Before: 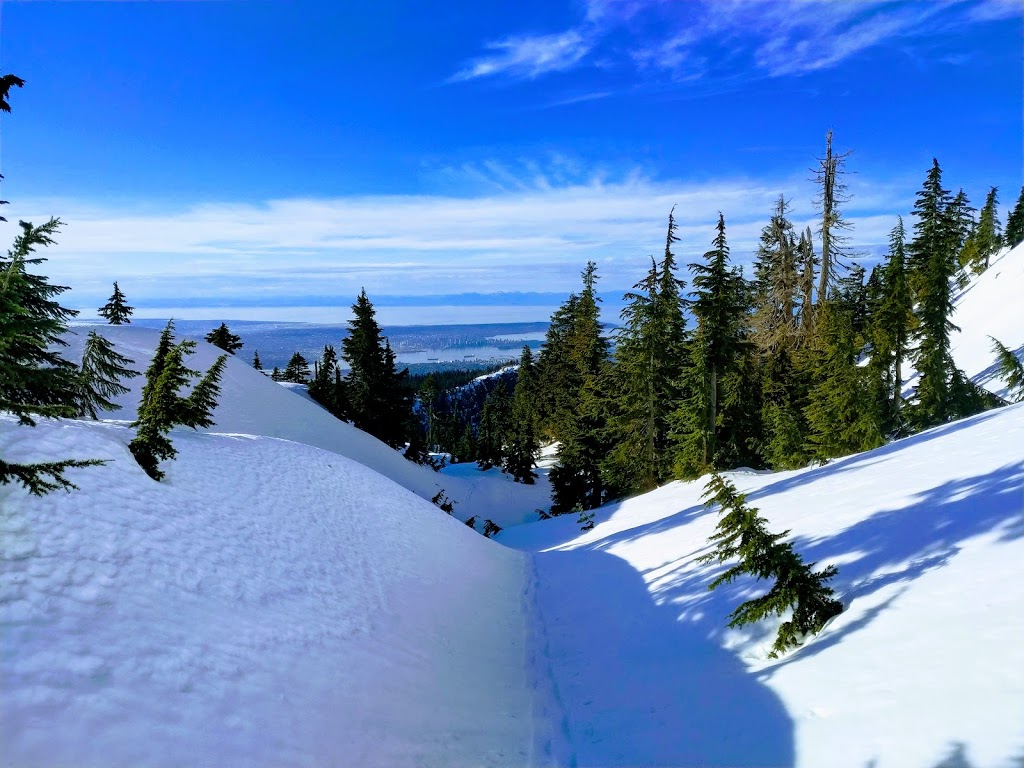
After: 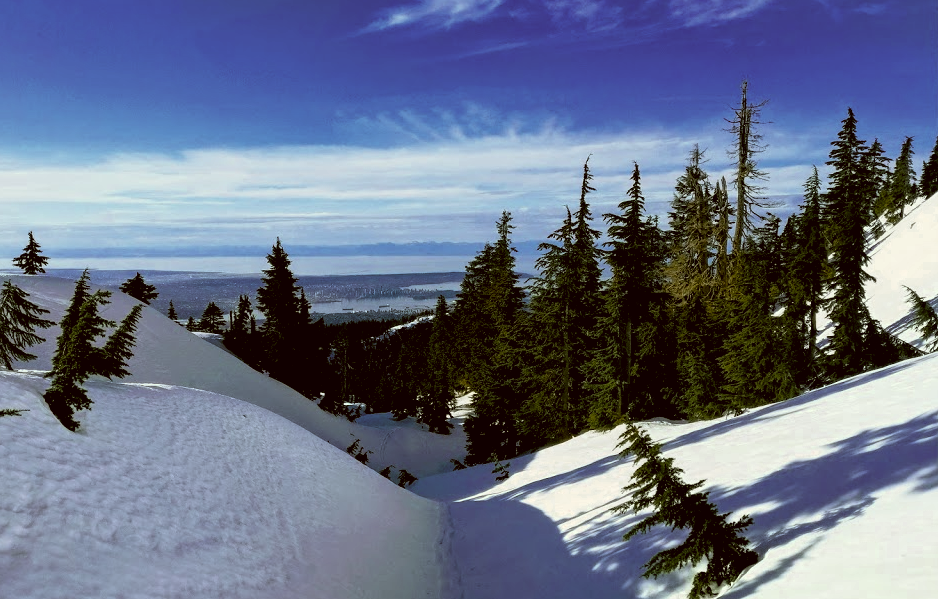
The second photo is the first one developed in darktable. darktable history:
levels: levels [0.116, 0.574, 1]
base curve: curves: ch0 [(0, 0) (0.297, 0.298) (1, 1)], preserve colors none
color zones: curves: ch0 [(0.11, 0.396) (0.195, 0.36) (0.25, 0.5) (0.303, 0.412) (0.357, 0.544) (0.75, 0.5) (0.967, 0.328)]; ch1 [(0, 0.468) (0.112, 0.512) (0.202, 0.6) (0.25, 0.5) (0.307, 0.352) (0.357, 0.544) (0.75, 0.5) (0.963, 0.524)]
crop: left 8.391%, top 6.583%, bottom 15.304%
color correction: highlights a* -1.22, highlights b* 10.05, shadows a* 0.686, shadows b* 19.57
